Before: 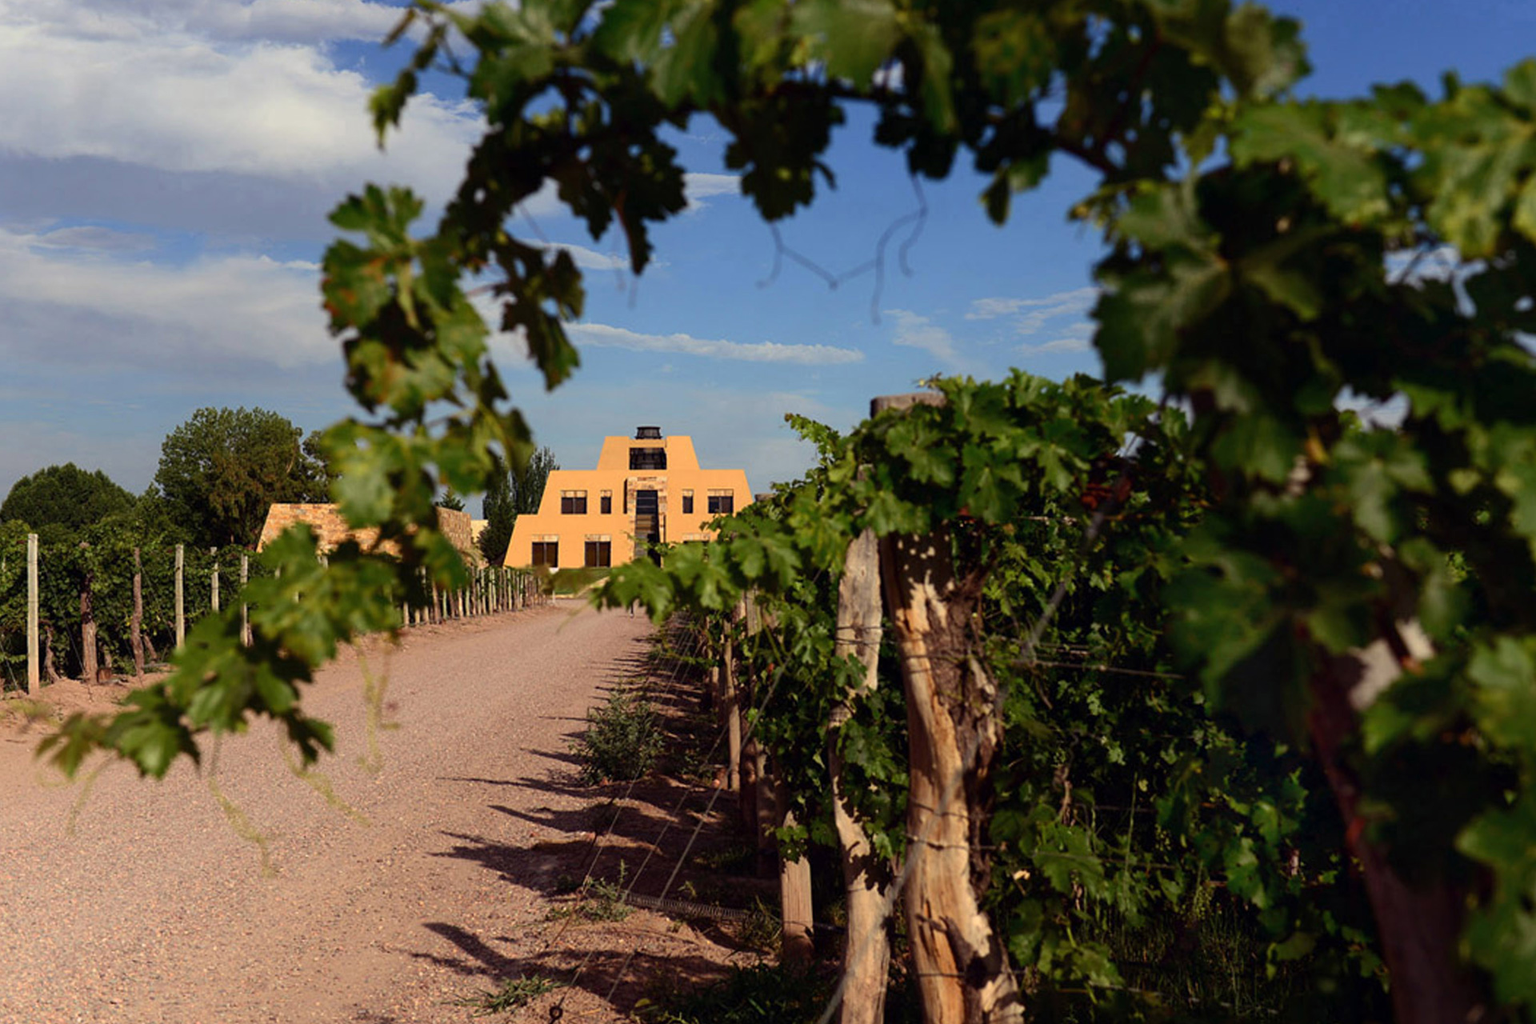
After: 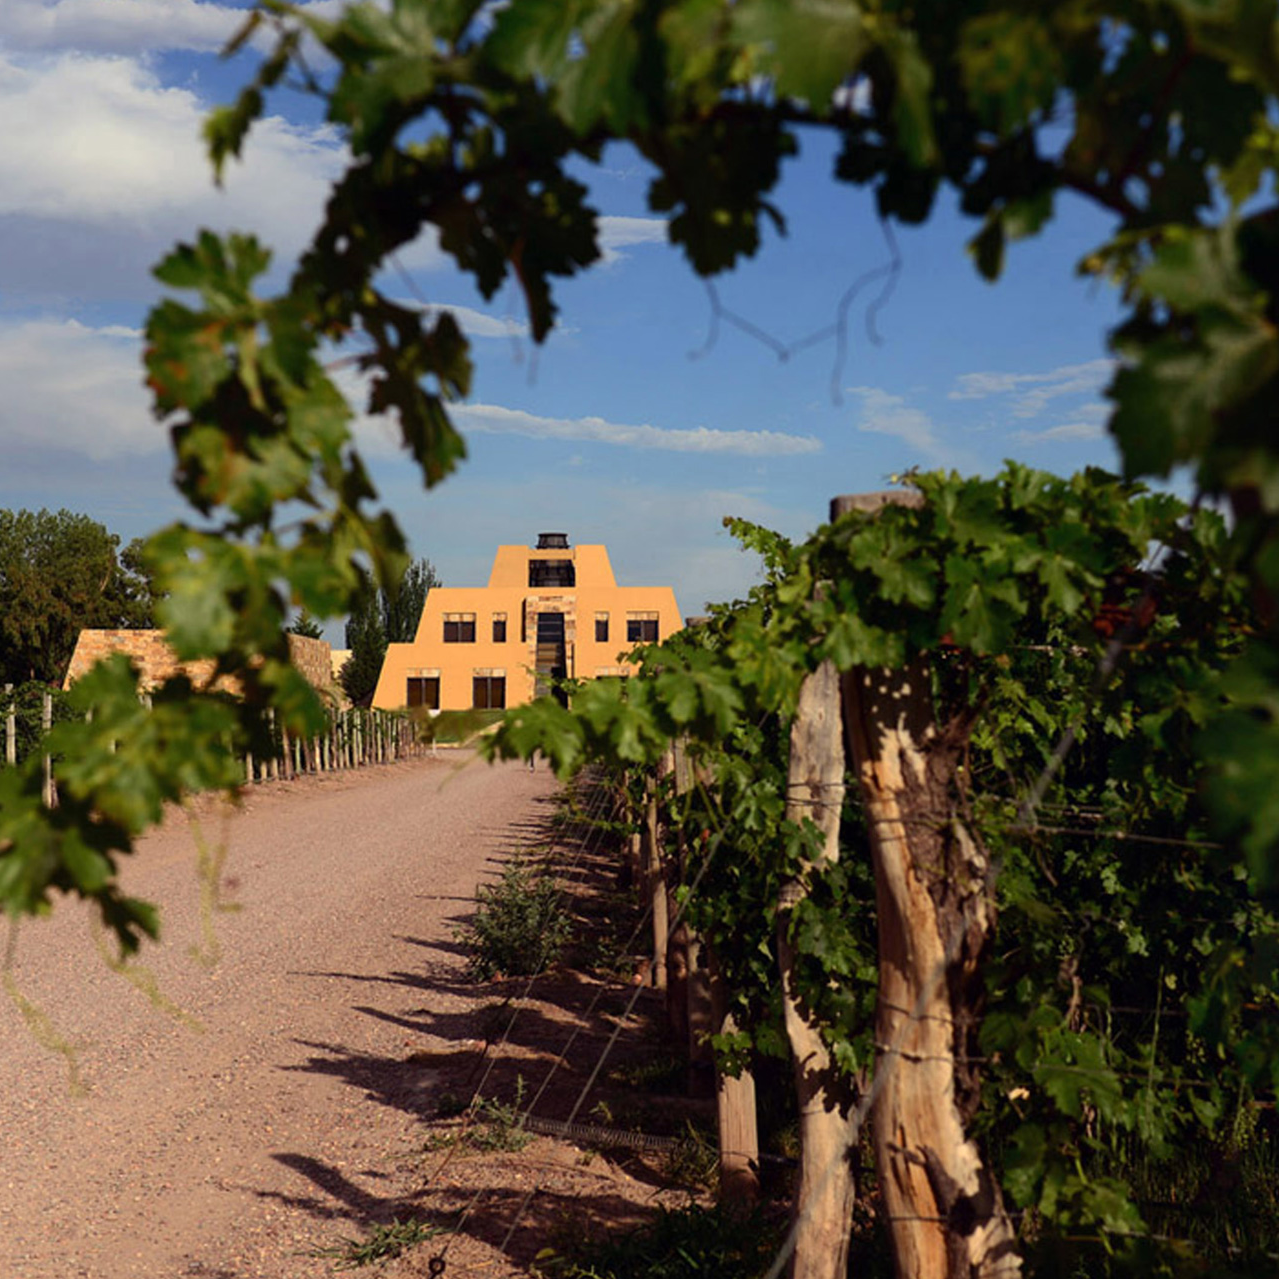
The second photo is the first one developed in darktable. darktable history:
crop and rotate: left 13.457%, right 19.906%
